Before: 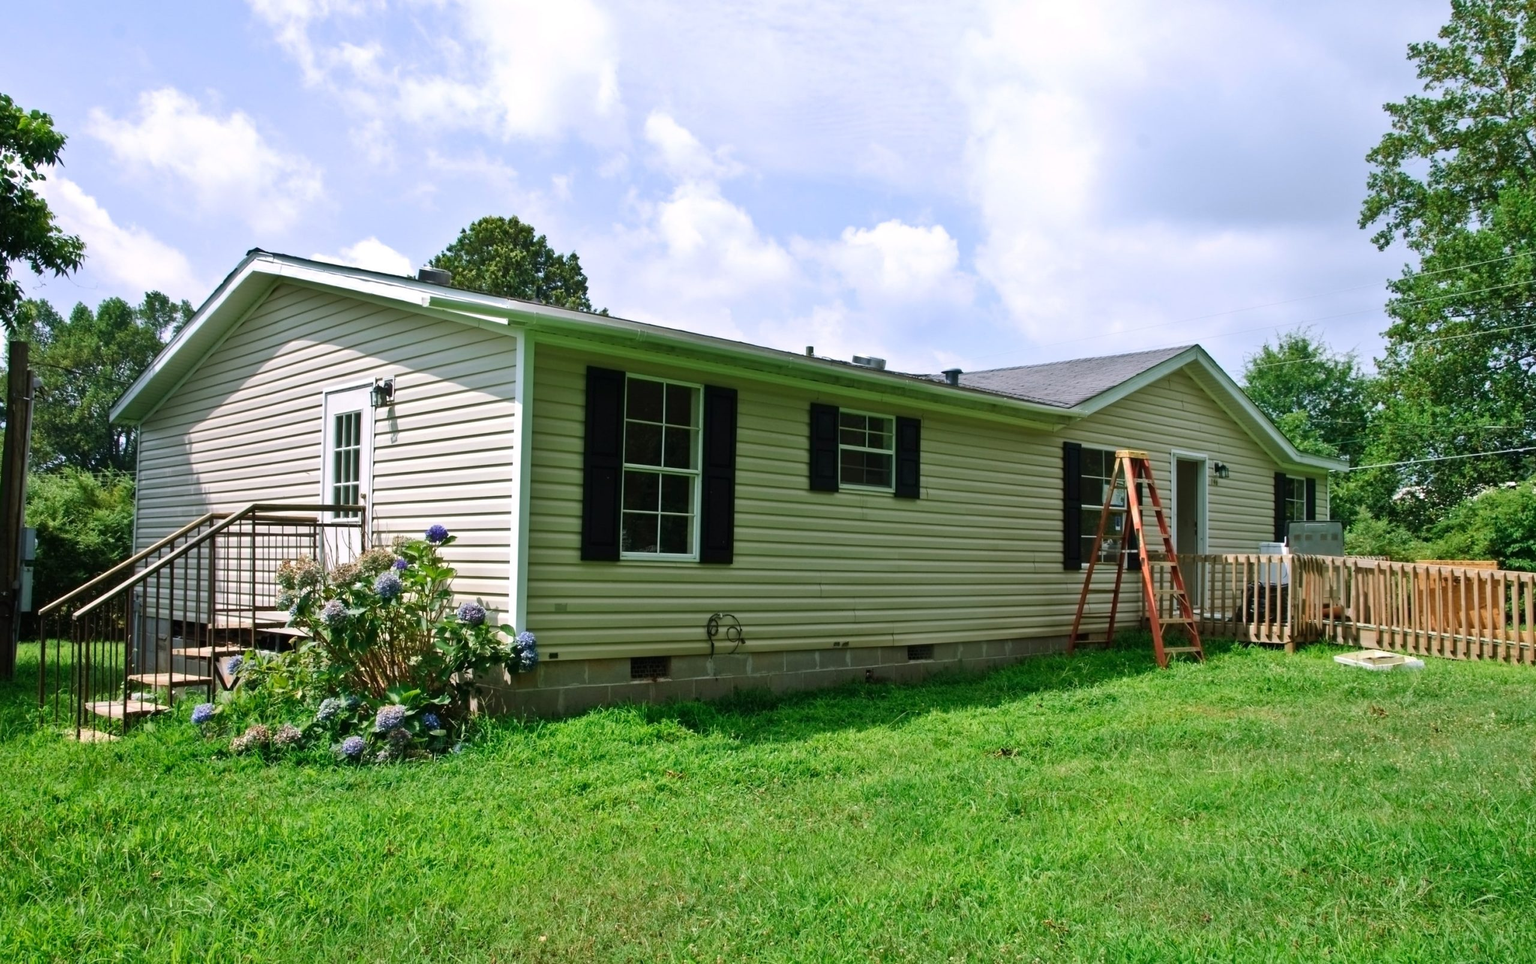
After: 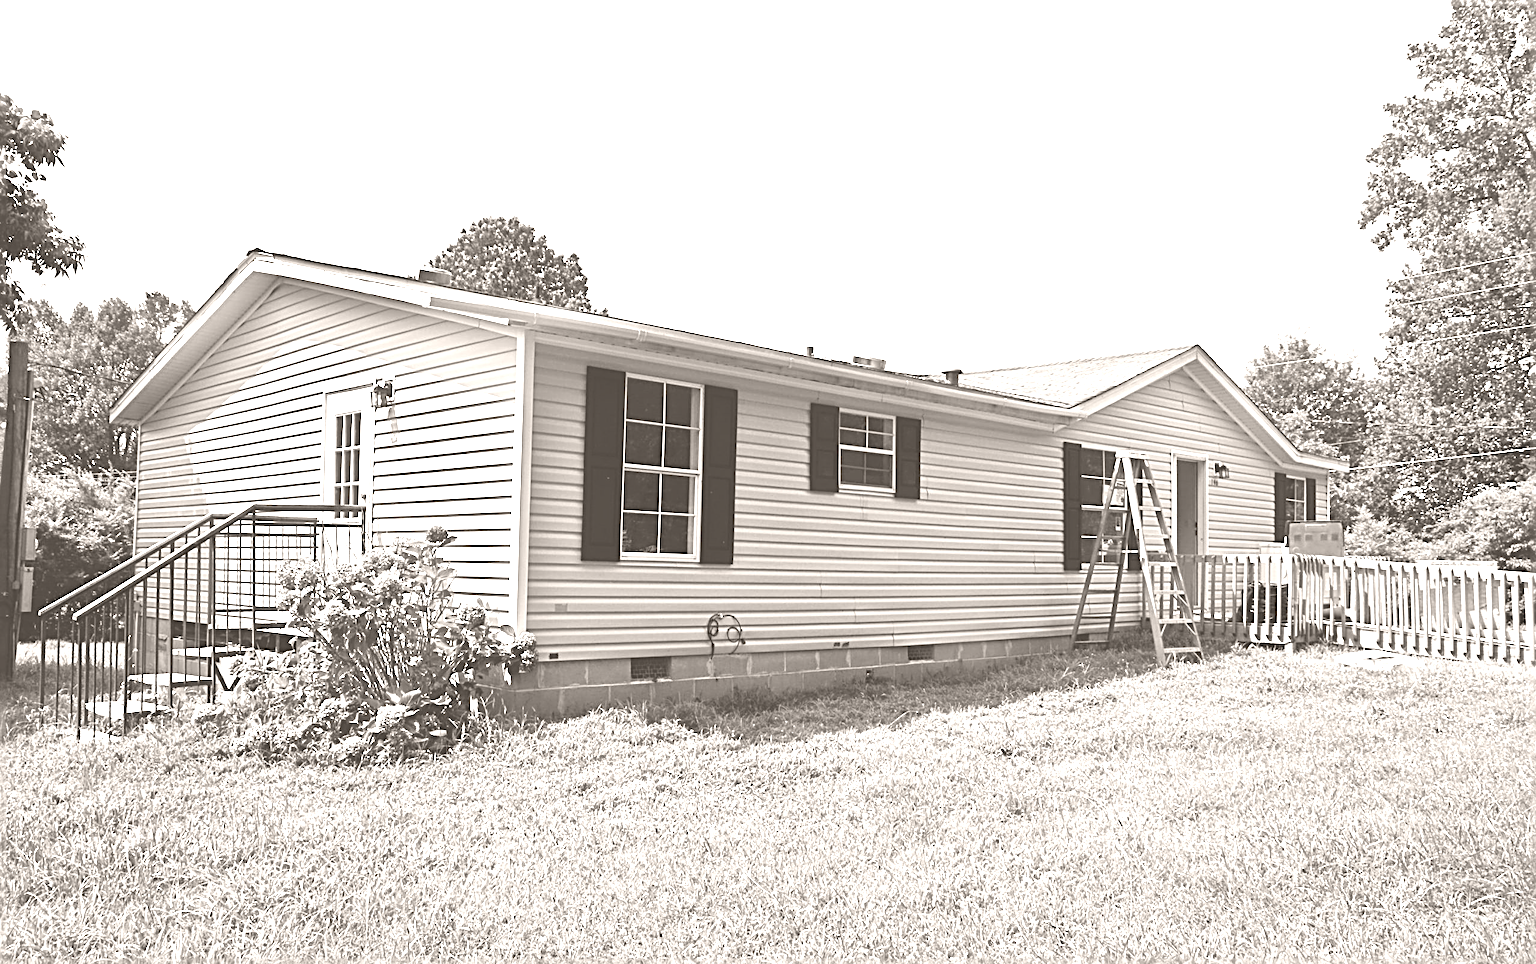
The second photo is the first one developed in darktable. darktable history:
colorize: hue 34.49°, saturation 35.33%, source mix 100%, lightness 55%, version 1
white balance: red 1.467, blue 0.684
sharpen: radius 3.69, amount 0.928
